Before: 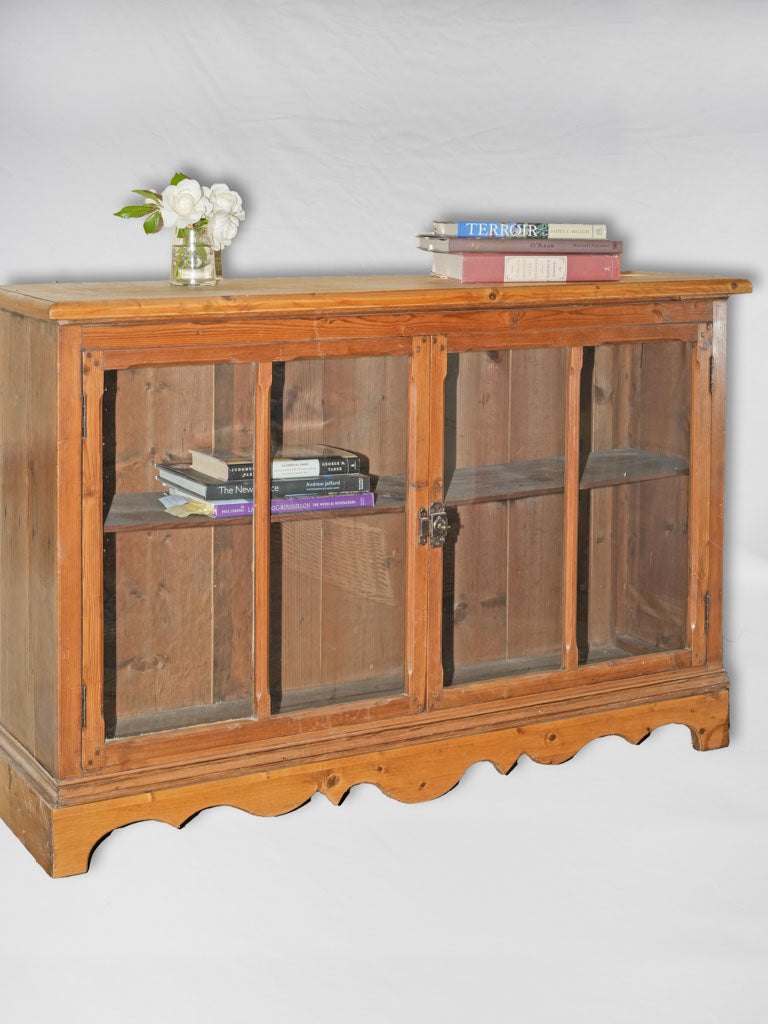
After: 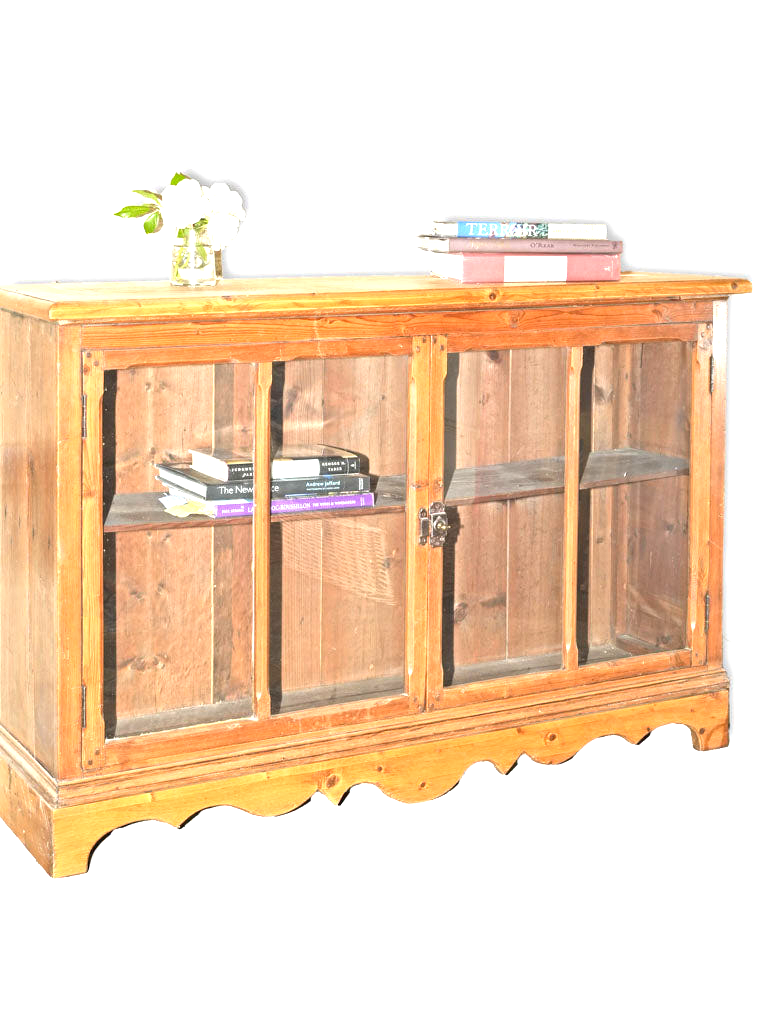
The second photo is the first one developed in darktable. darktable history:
exposure: black level correction 0, exposure 1.401 EV, compensate highlight preservation false
local contrast: mode bilateral grid, contrast 21, coarseness 50, detail 119%, midtone range 0.2
